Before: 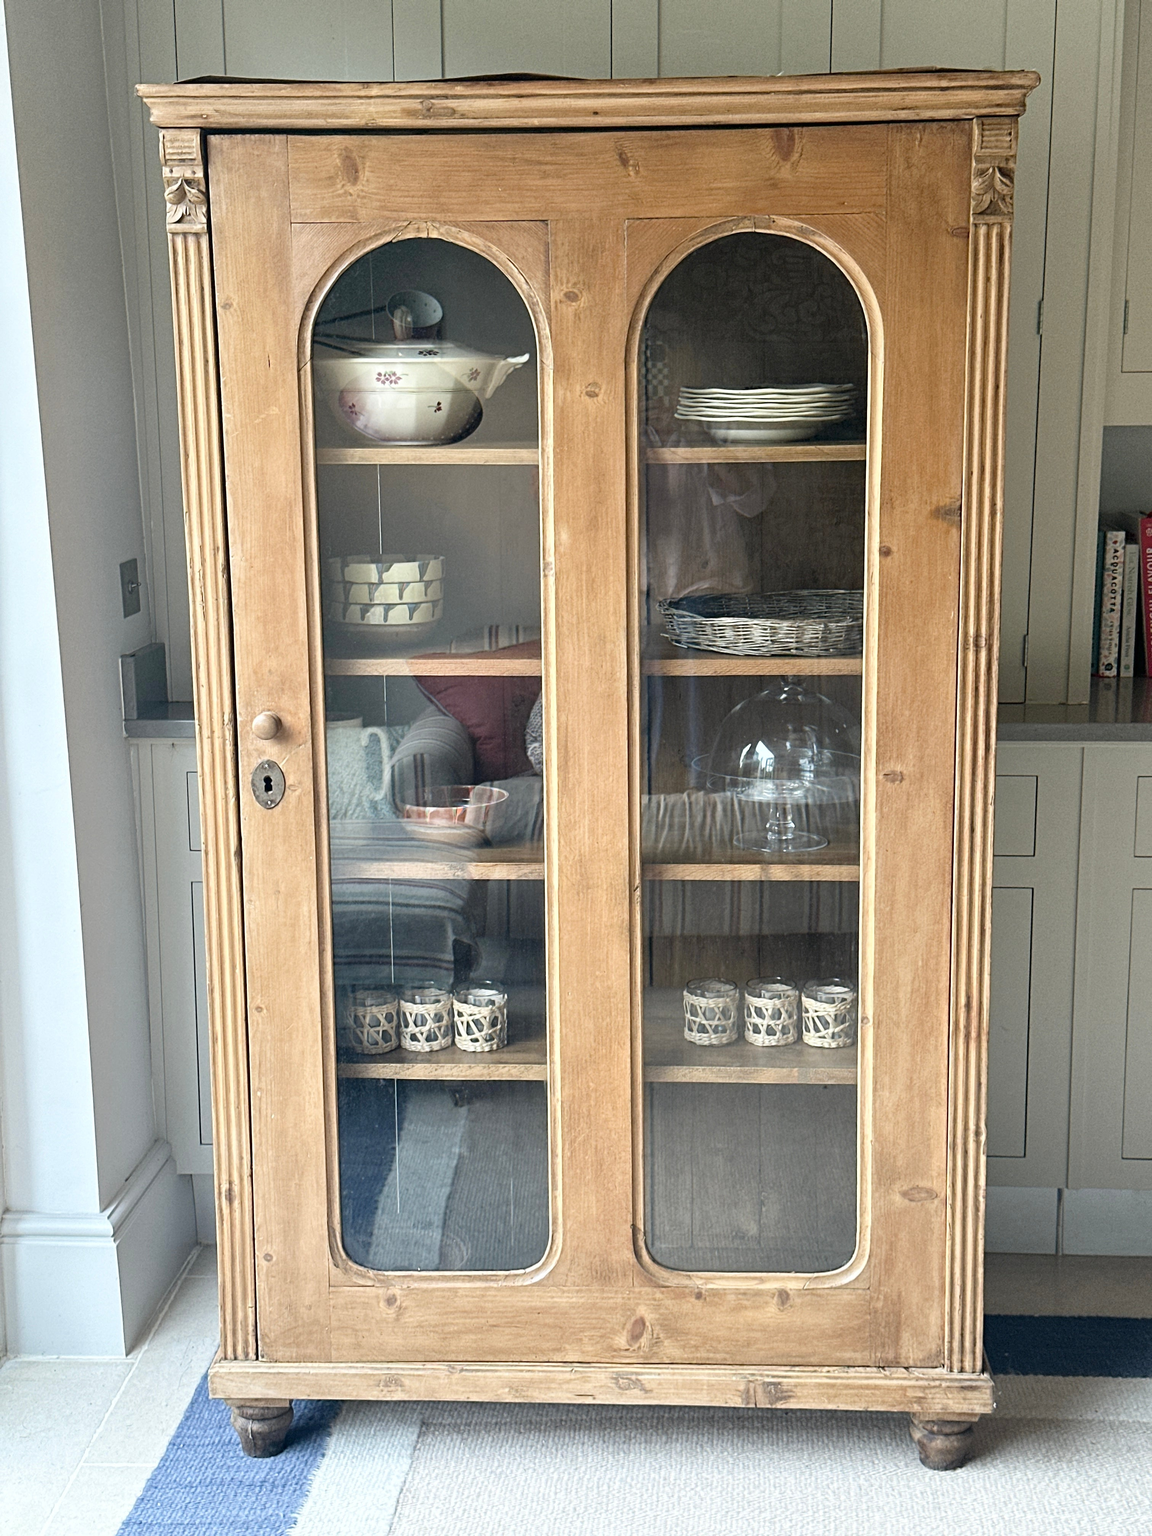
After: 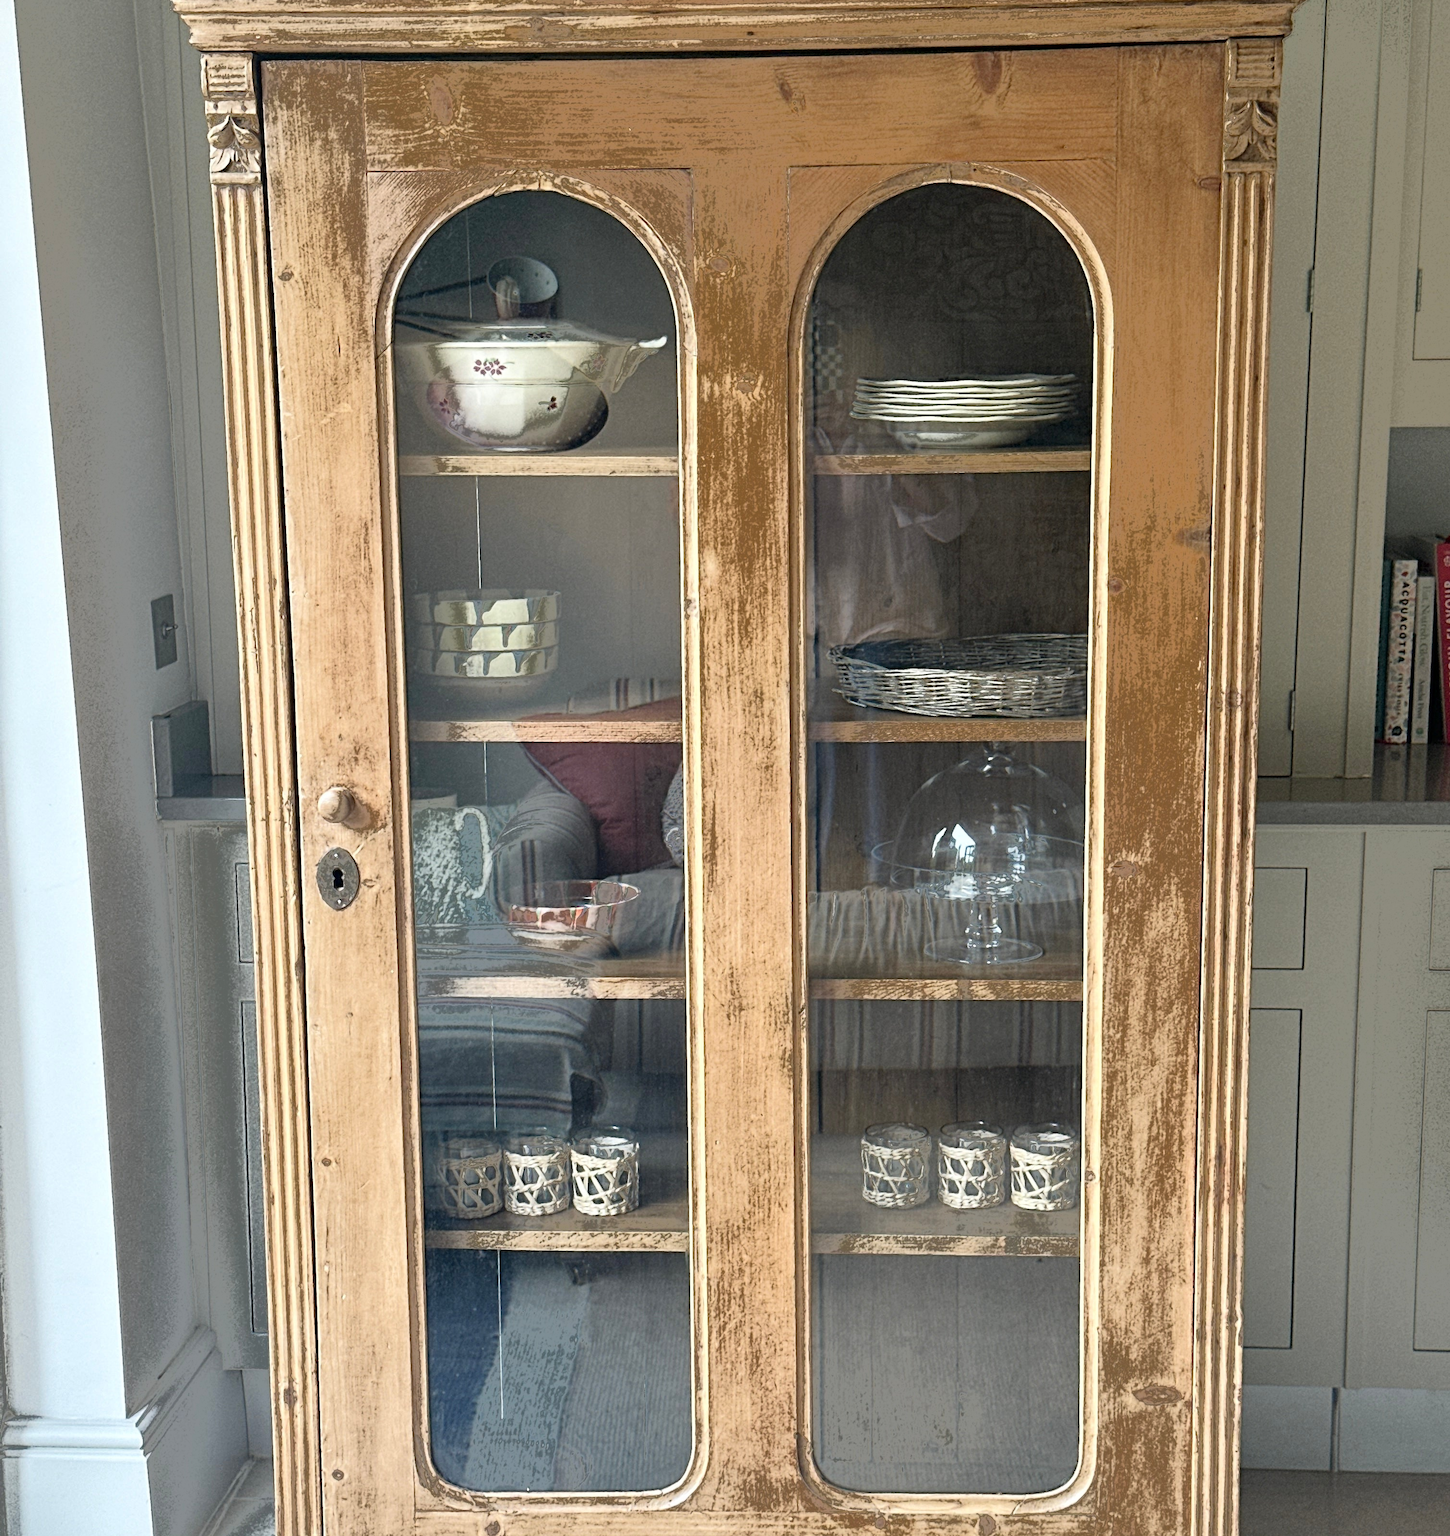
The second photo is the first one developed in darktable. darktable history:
crop and rotate: top 5.667%, bottom 14.937%
fill light: exposure -0.73 EV, center 0.69, width 2.2
